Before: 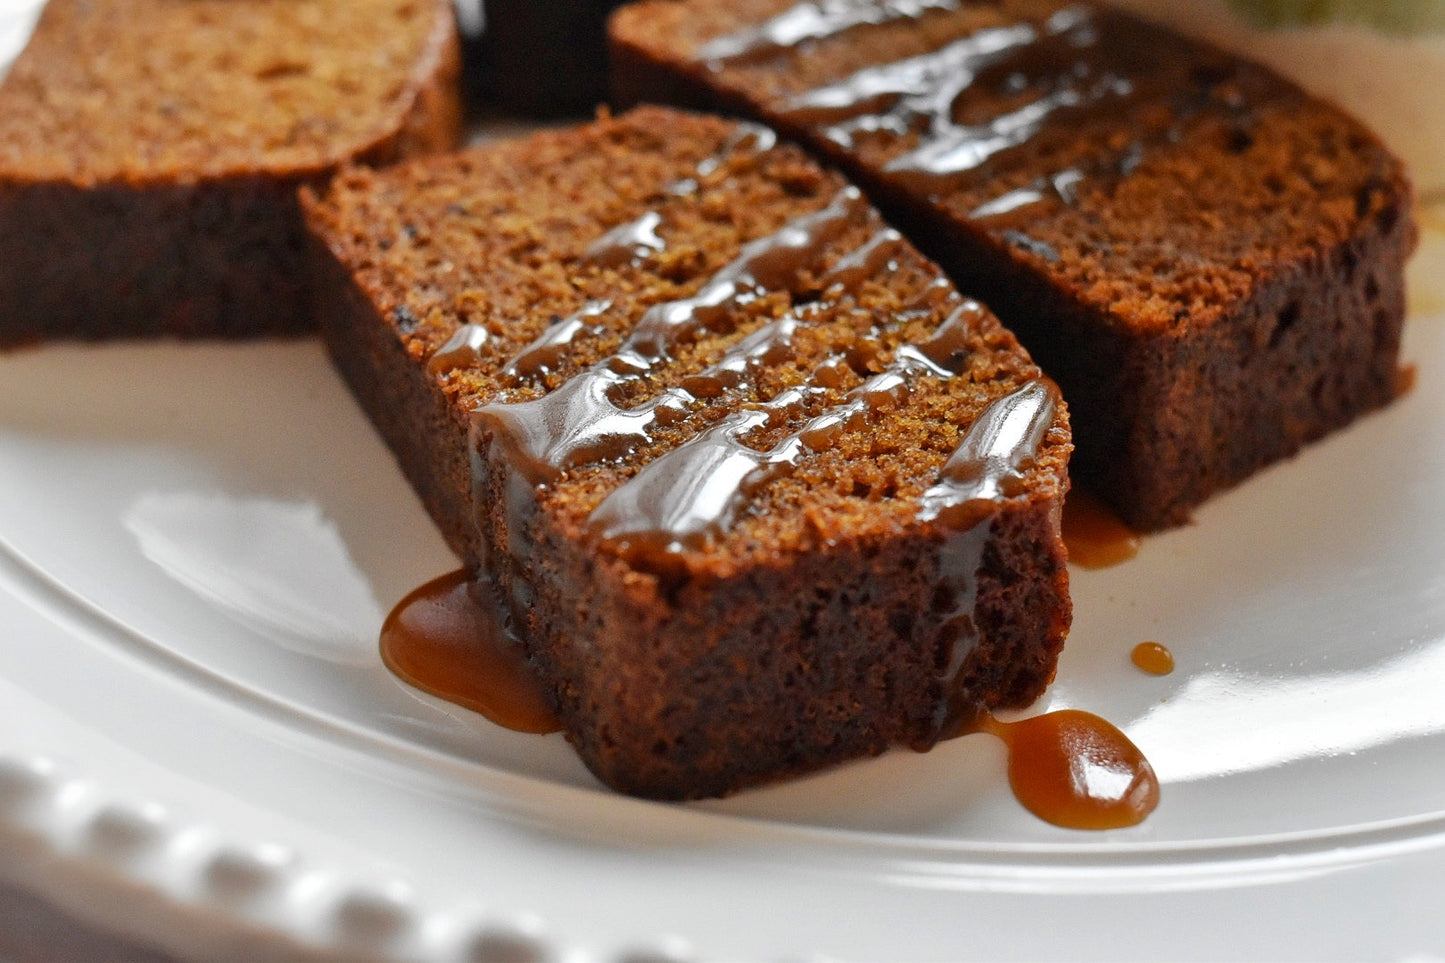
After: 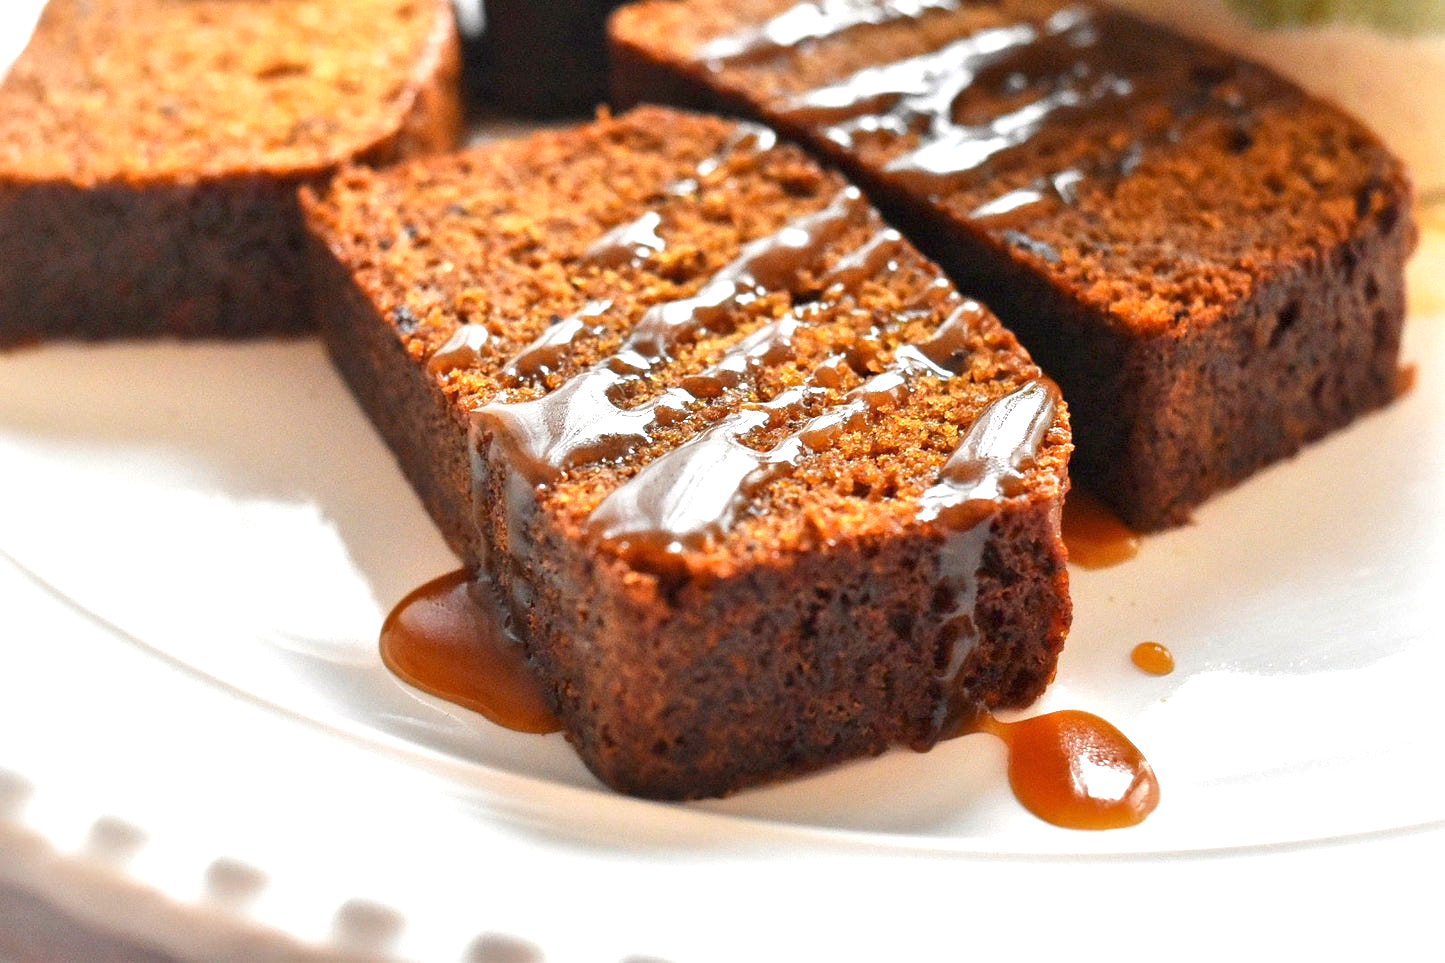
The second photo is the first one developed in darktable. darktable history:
exposure: exposure 1.206 EV, compensate highlight preservation false
